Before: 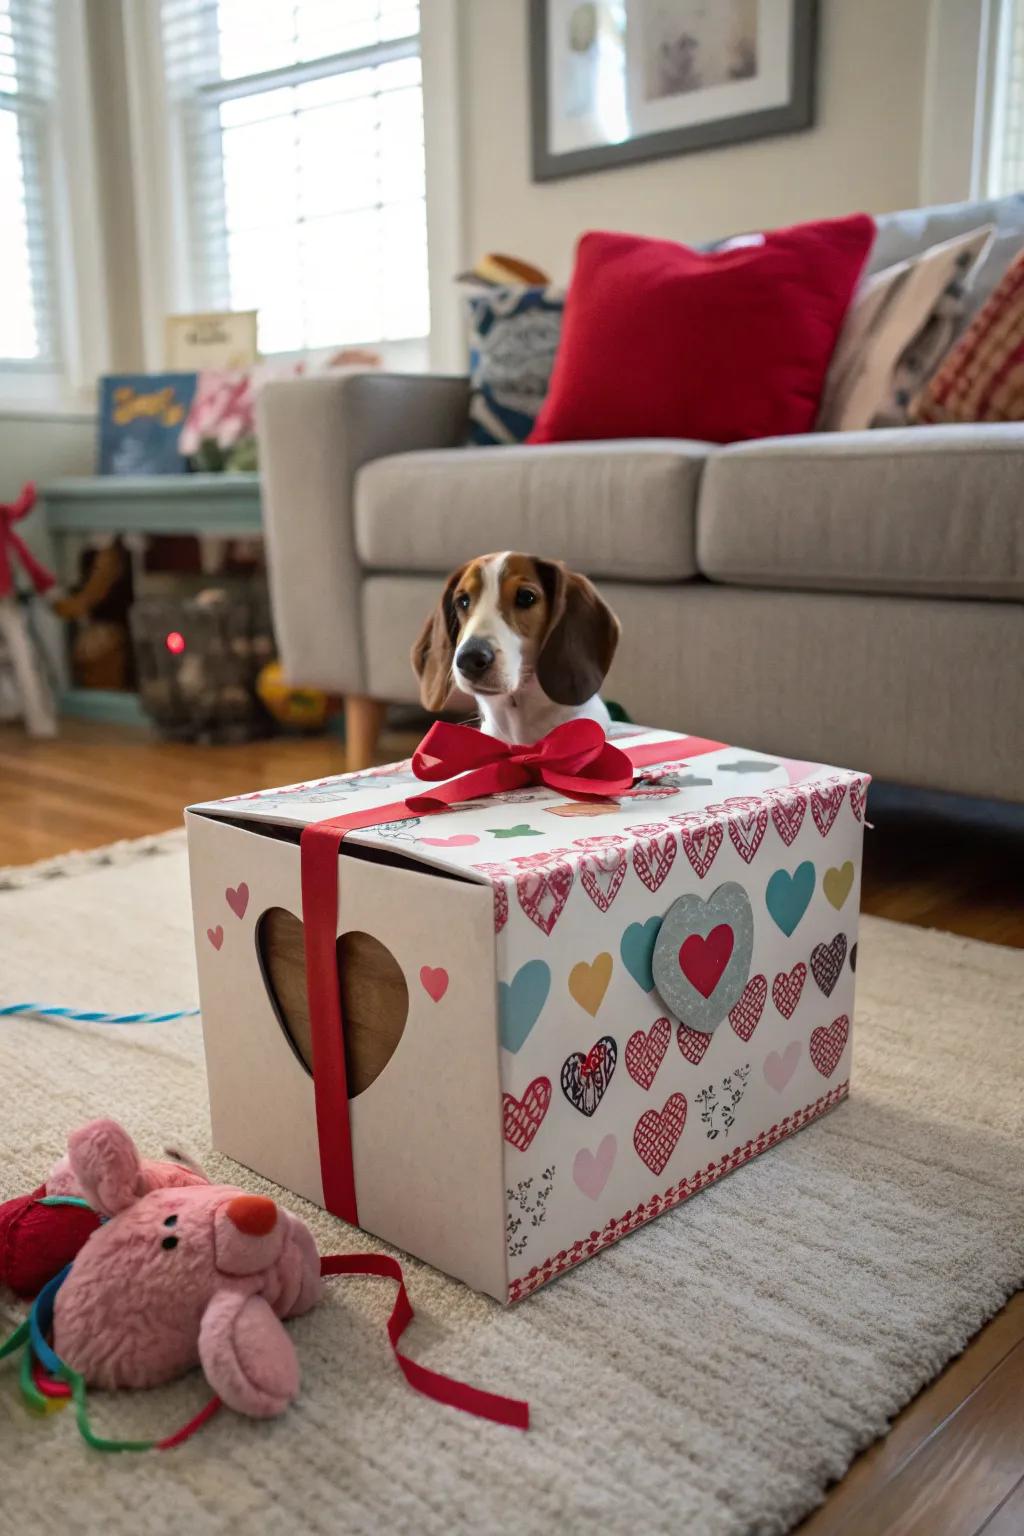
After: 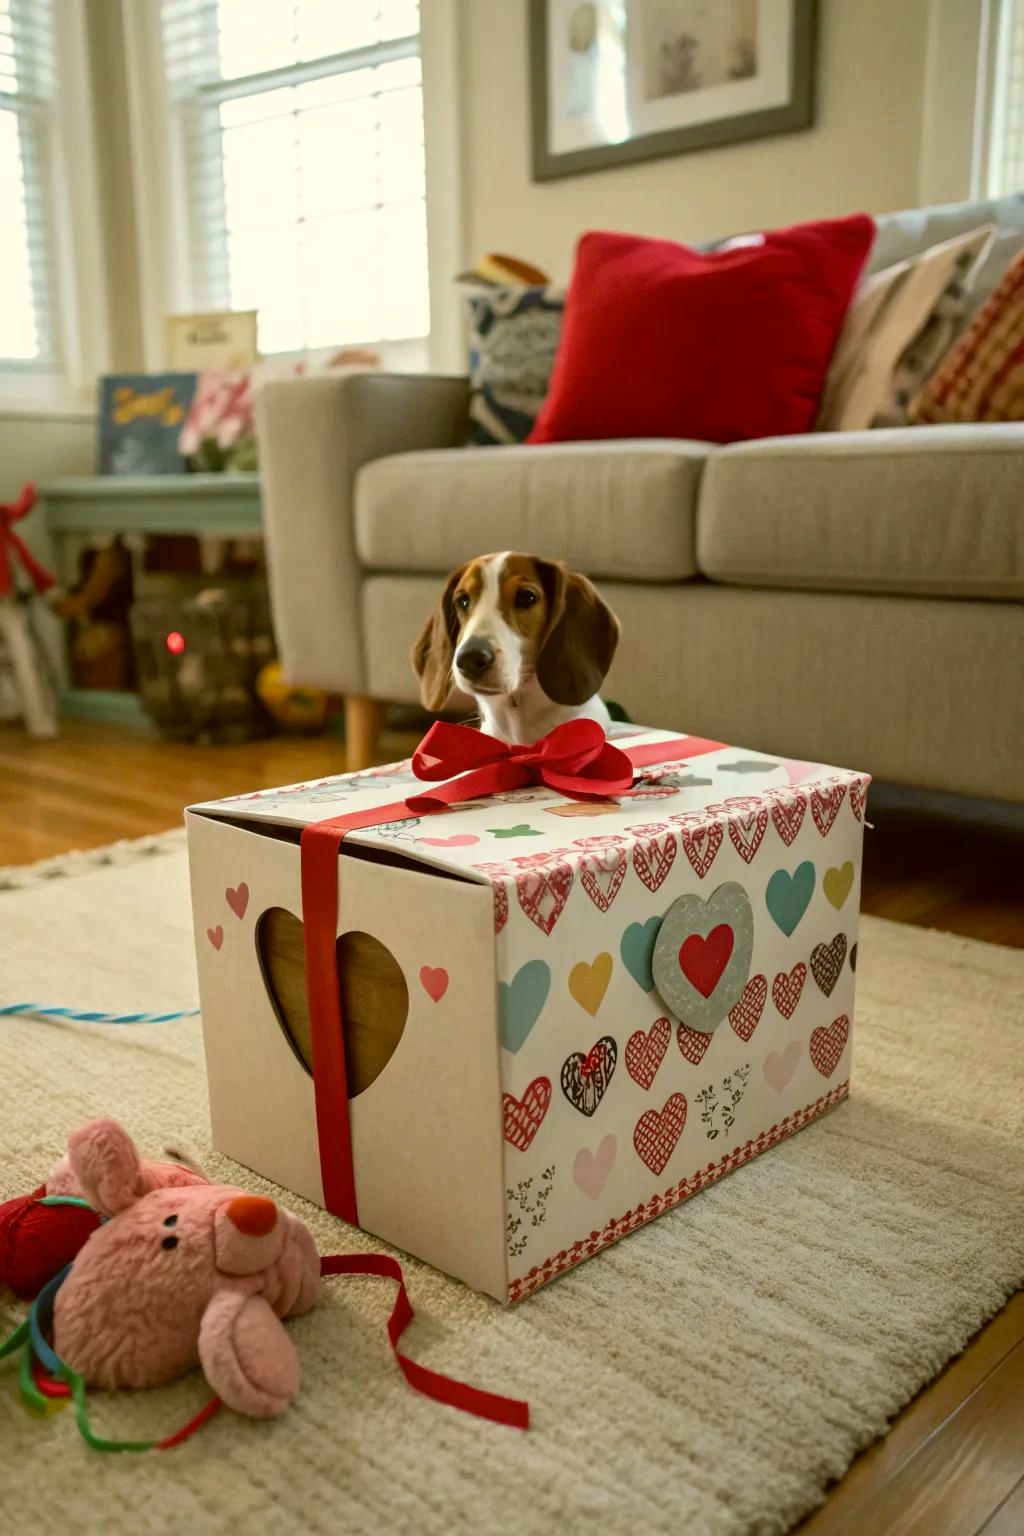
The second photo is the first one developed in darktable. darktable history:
color correction: highlights a* -1.28, highlights b* 10.44, shadows a* 0.741, shadows b* 19.95
